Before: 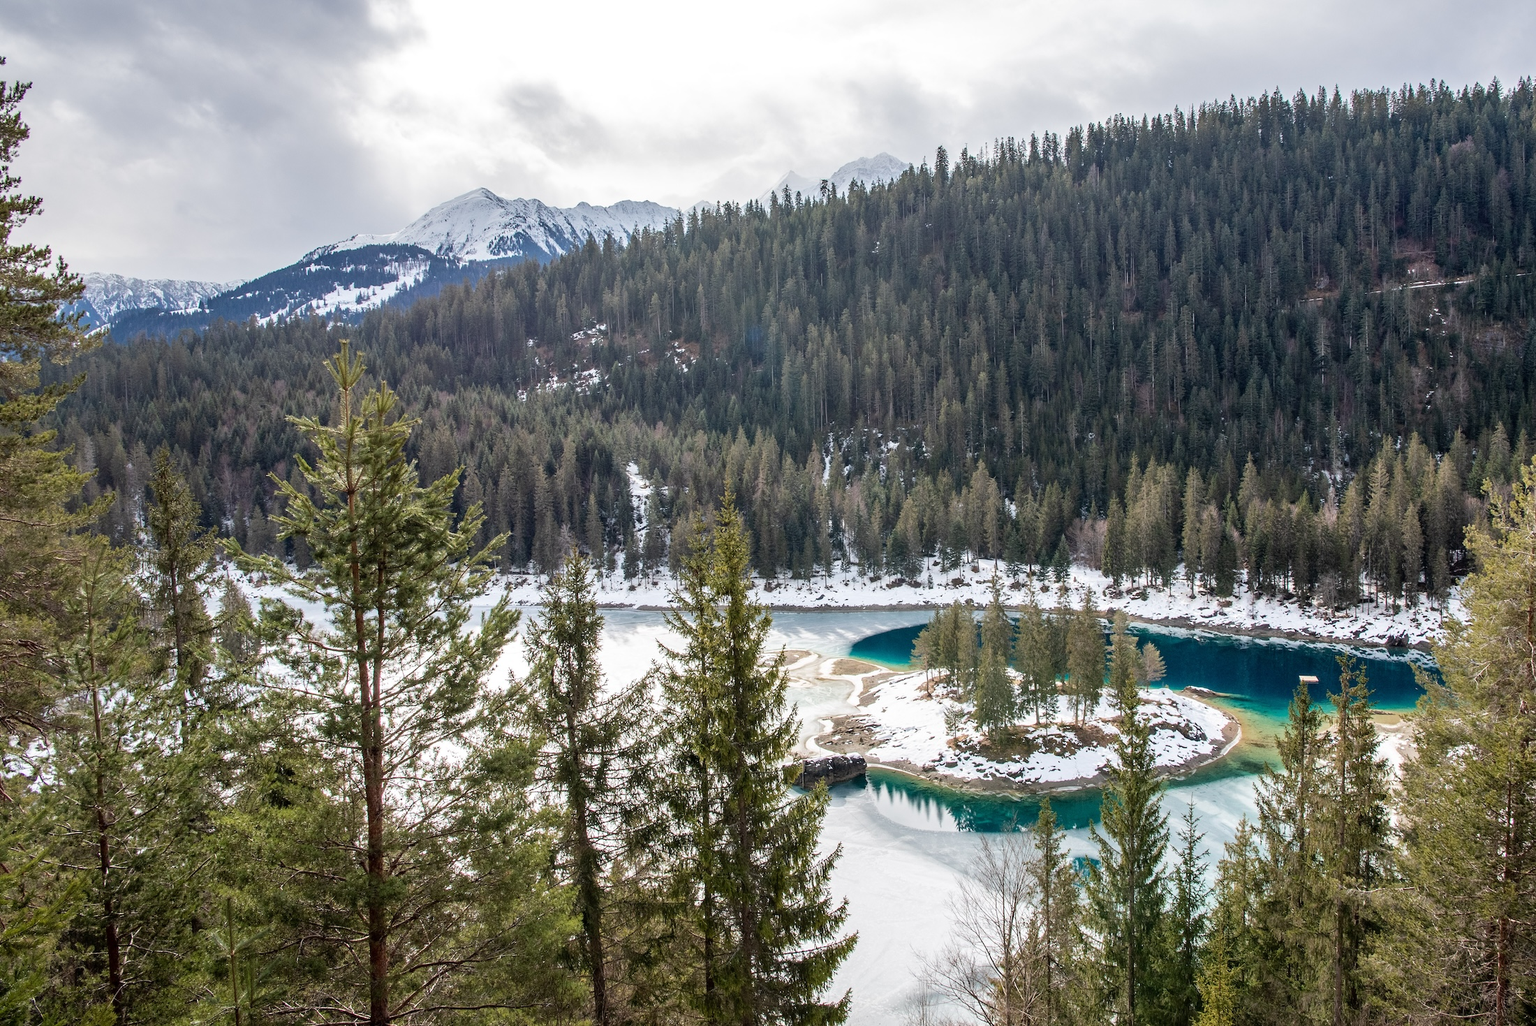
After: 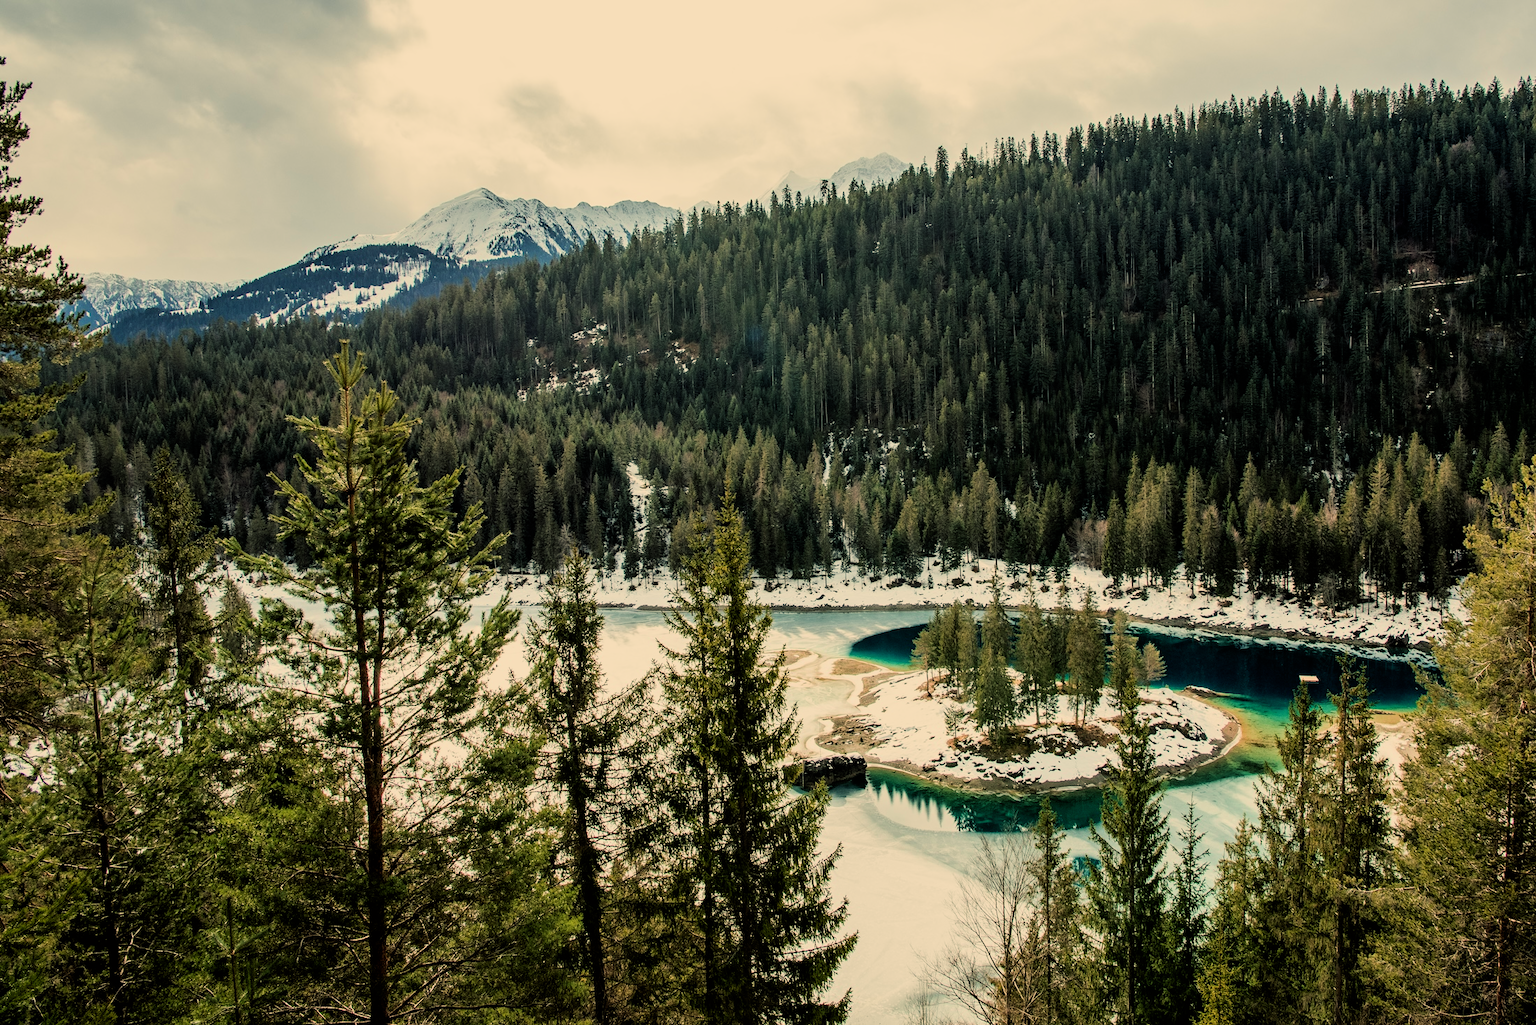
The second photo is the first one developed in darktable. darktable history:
color balance: mode lift, gamma, gain (sRGB), lift [1.014, 0.966, 0.918, 0.87], gamma [0.86, 0.734, 0.918, 0.976], gain [1.063, 1.13, 1.063, 0.86]
filmic rgb: black relative exposure -7.65 EV, white relative exposure 4.56 EV, hardness 3.61
